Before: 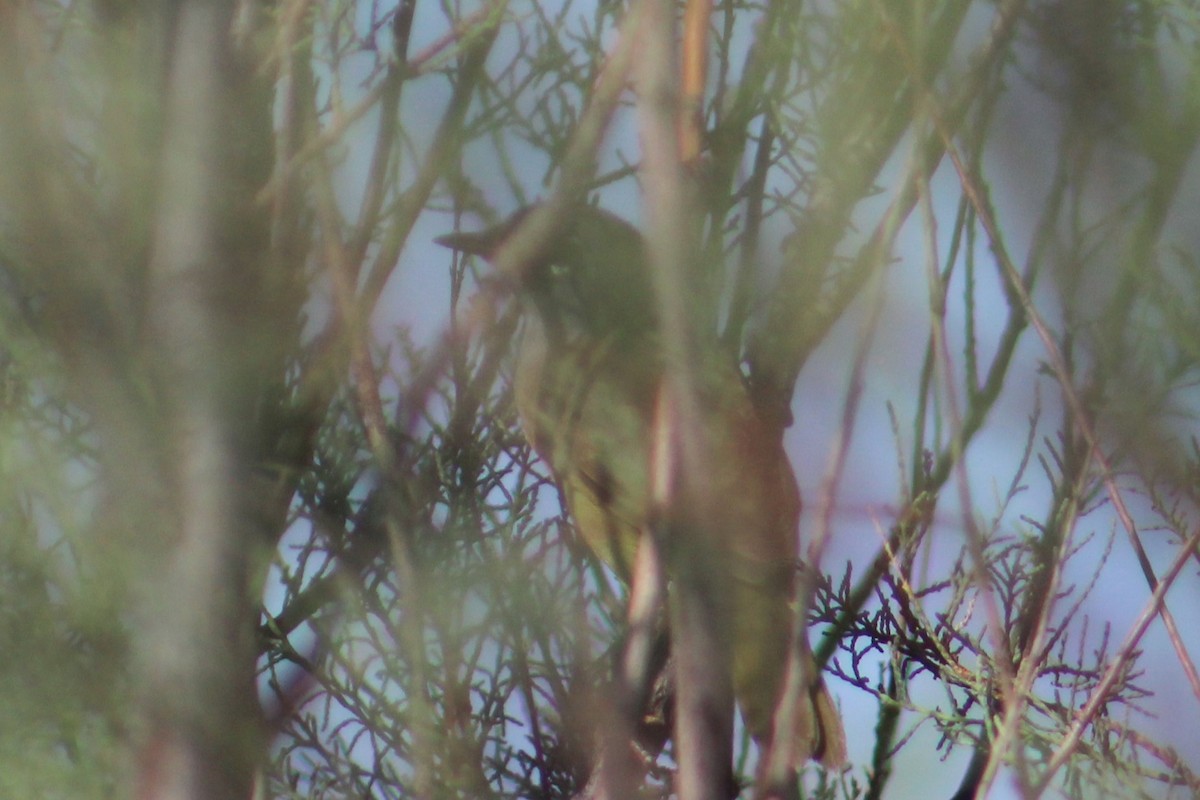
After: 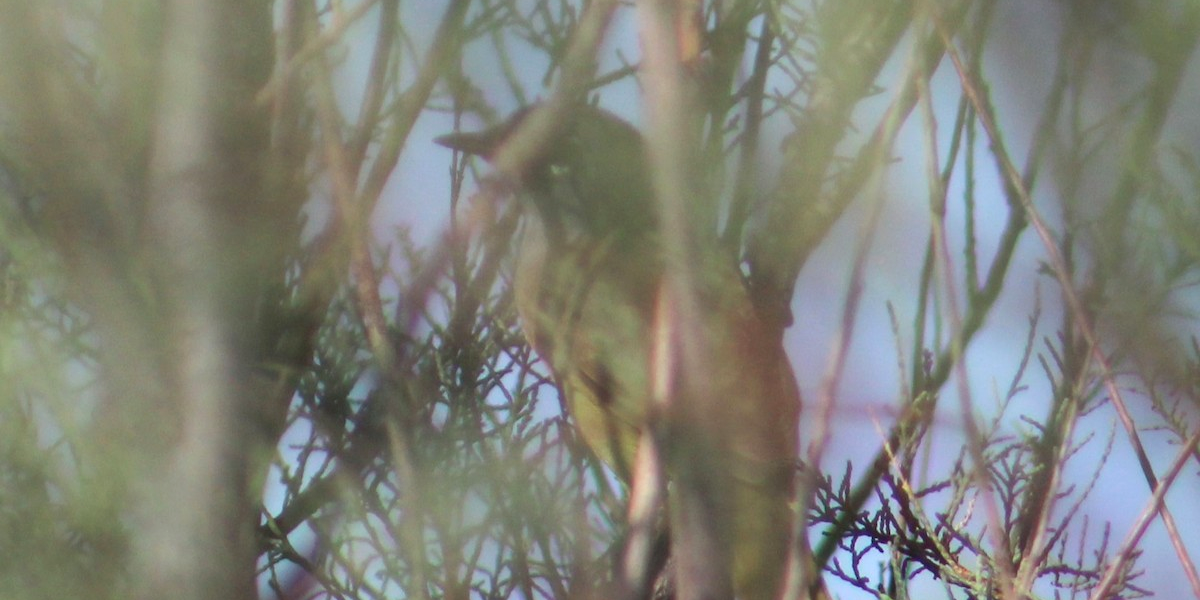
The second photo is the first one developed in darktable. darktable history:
exposure: exposure 0.376 EV, compensate highlight preservation false
crop and rotate: top 12.5%, bottom 12.5%
